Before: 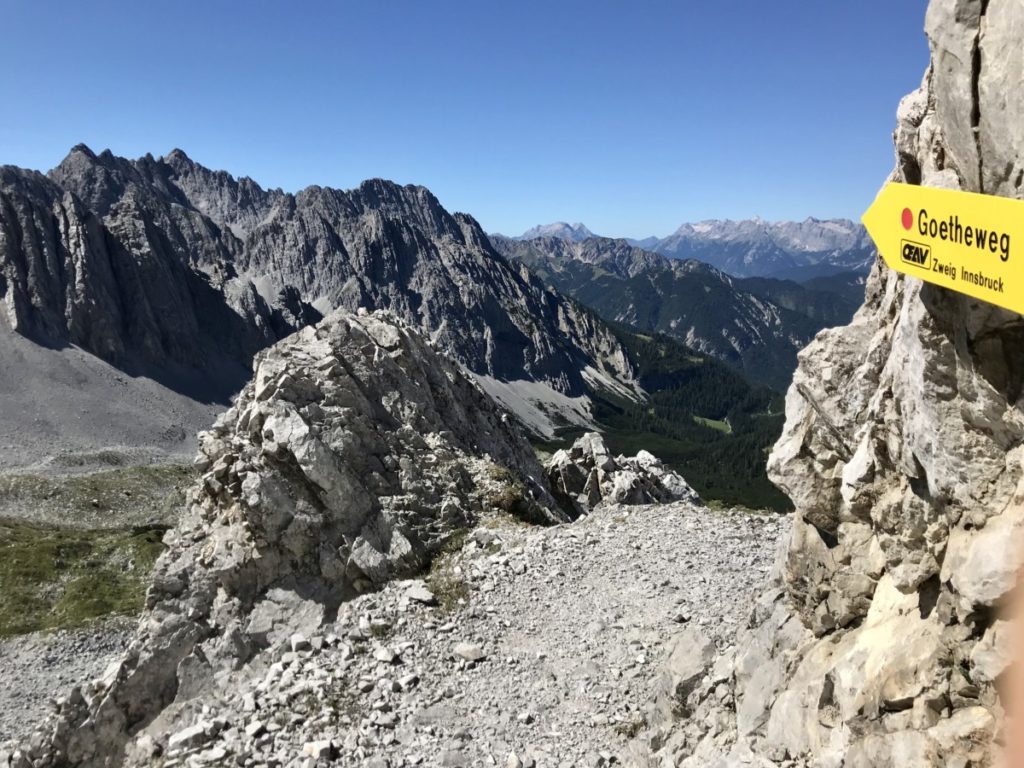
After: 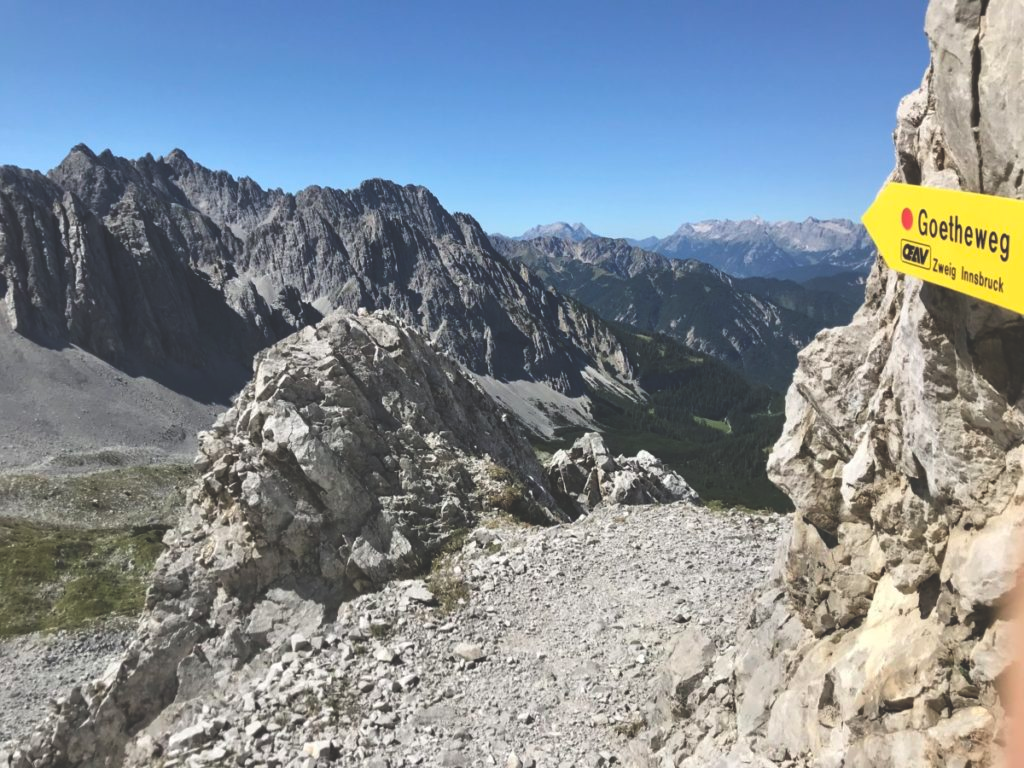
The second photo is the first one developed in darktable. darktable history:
exposure: black level correction -0.028, compensate highlight preservation false
